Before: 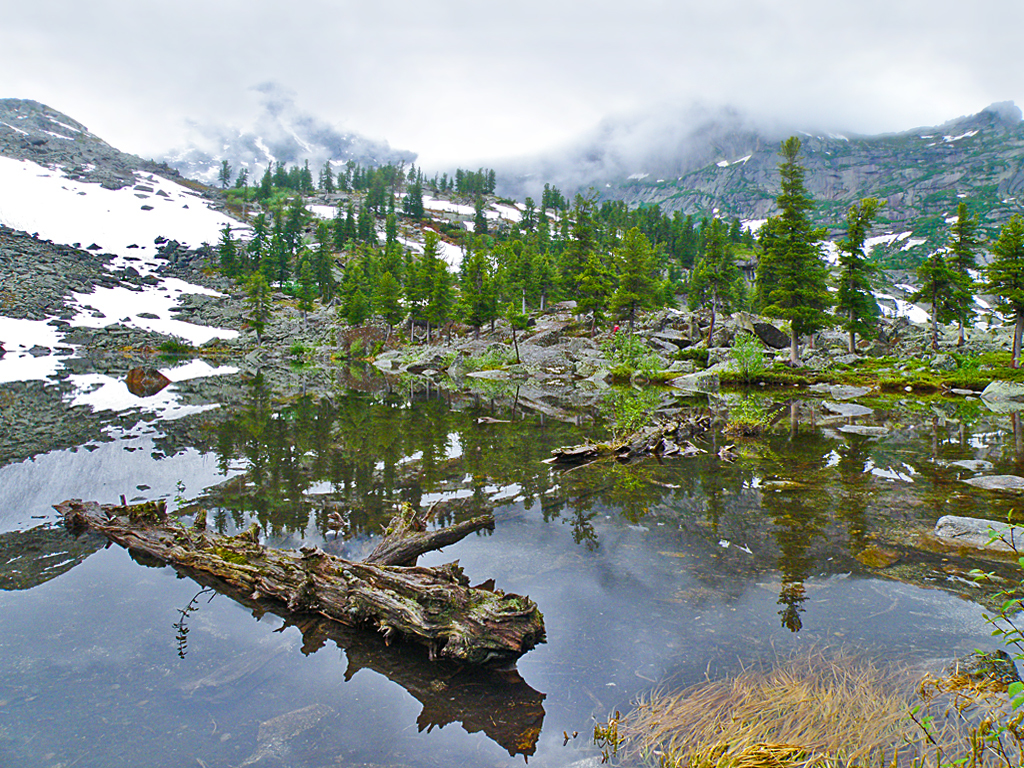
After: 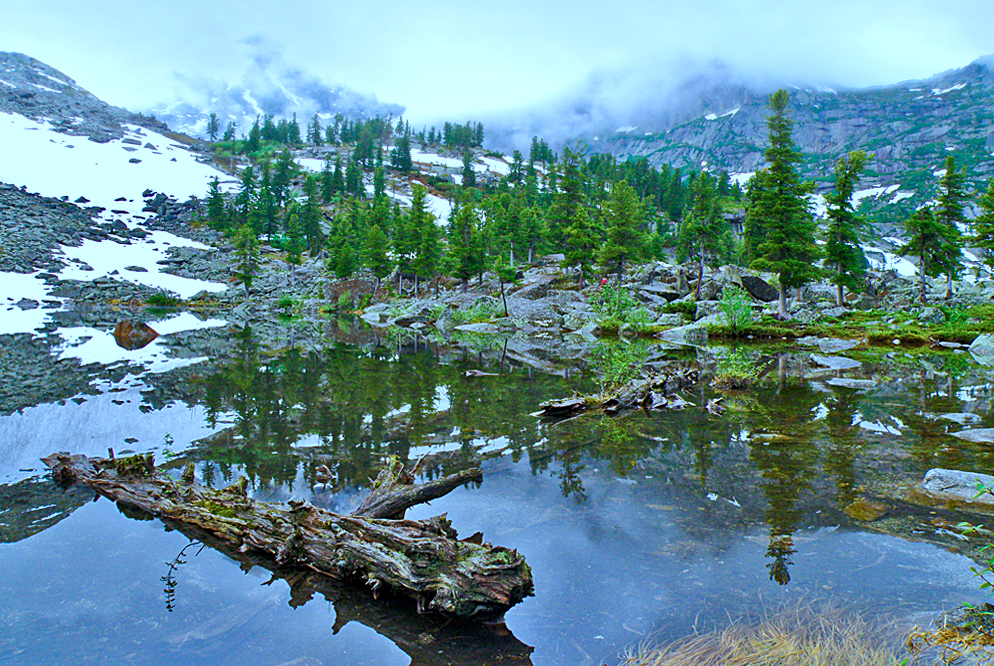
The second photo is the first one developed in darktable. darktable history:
crop: left 1.215%, top 6.183%, right 1.647%, bottom 7.004%
exposure: black level correction 0.005, exposure 0.004 EV, compensate highlight preservation false
color calibration: x 0.398, y 0.386, temperature 3642.22 K
